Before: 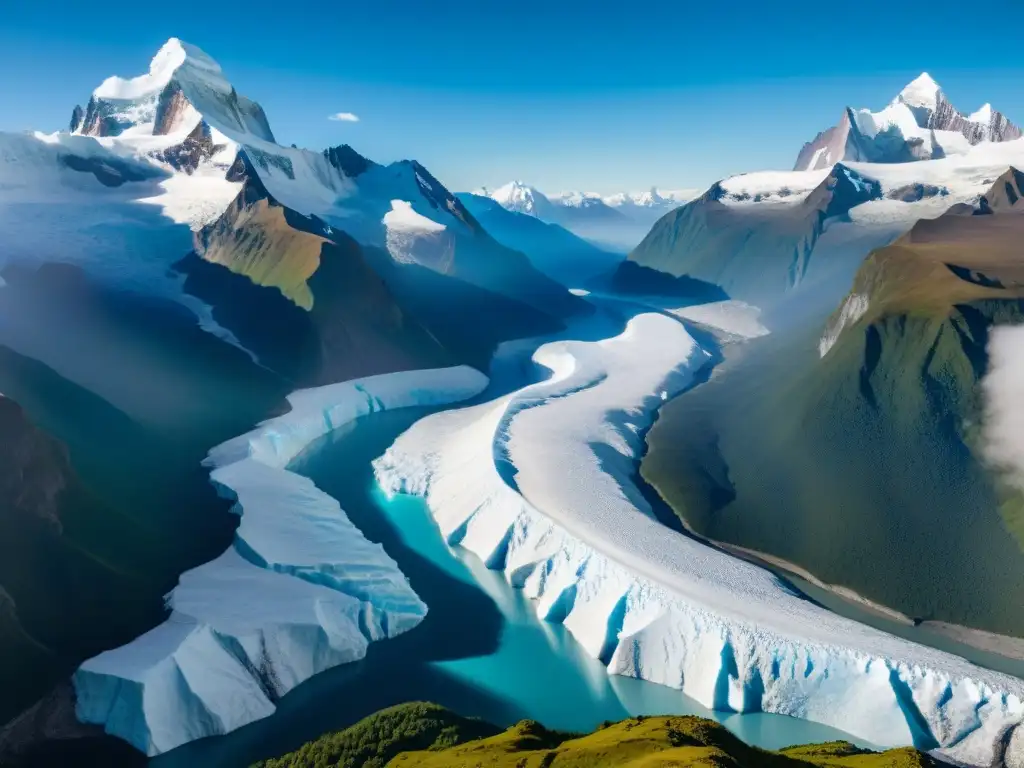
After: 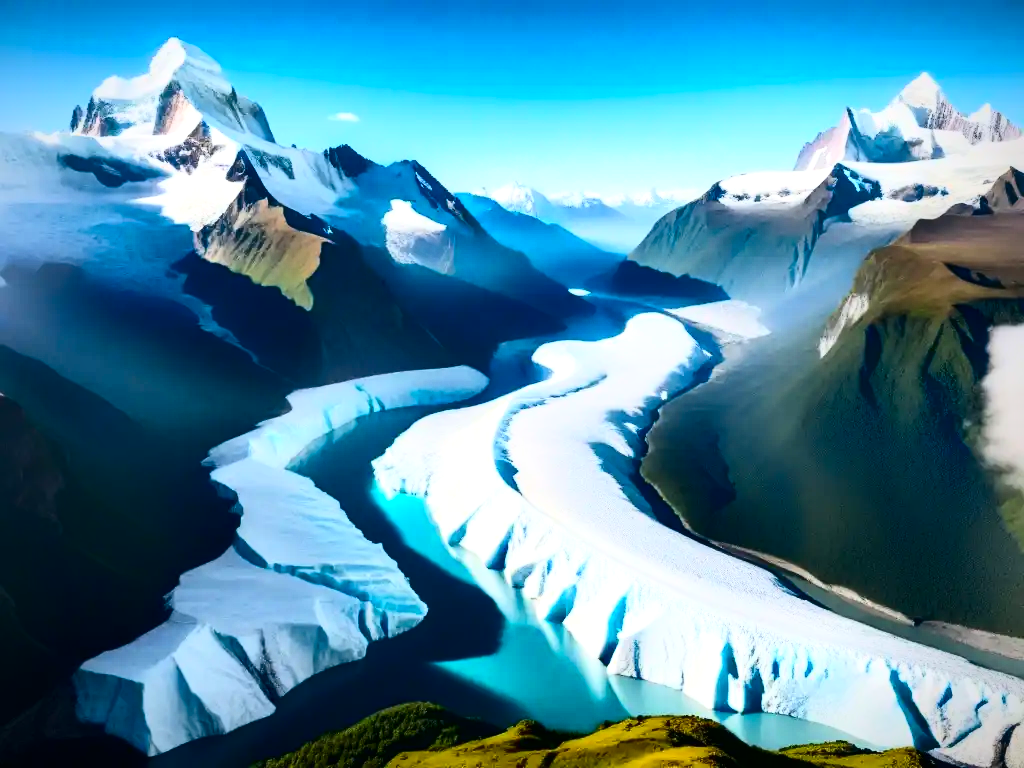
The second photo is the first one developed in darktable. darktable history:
contrast brightness saturation: contrast 0.402, brightness 0.043, saturation 0.26
tone equalizer: -8 EV -0.442 EV, -7 EV -0.361 EV, -6 EV -0.363 EV, -5 EV -0.192 EV, -3 EV 0.195 EV, -2 EV 0.324 EV, -1 EV 0.407 EV, +0 EV 0.429 EV
vignetting: saturation 0.002
